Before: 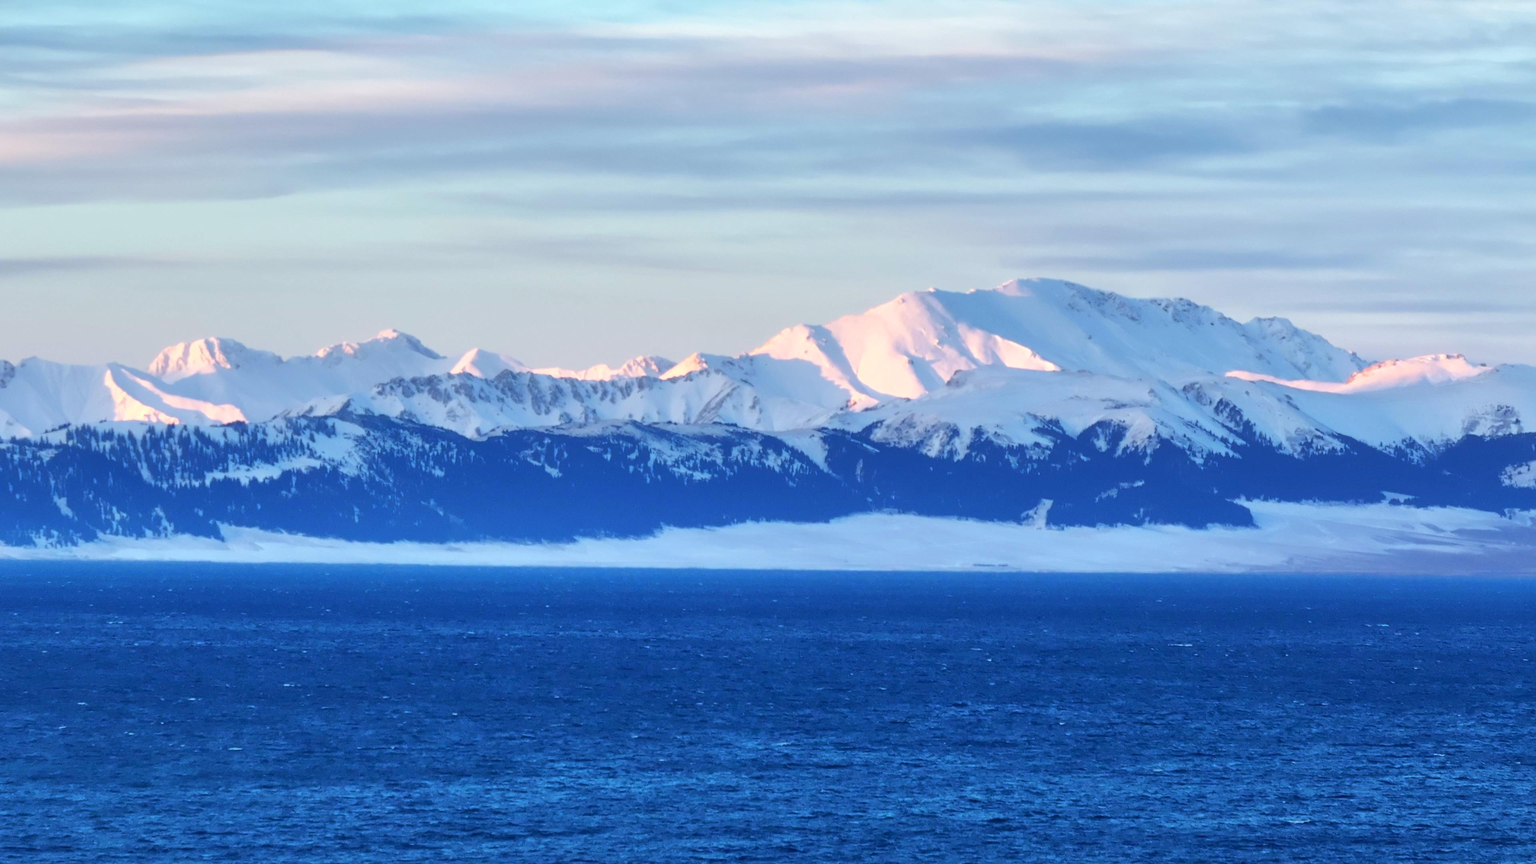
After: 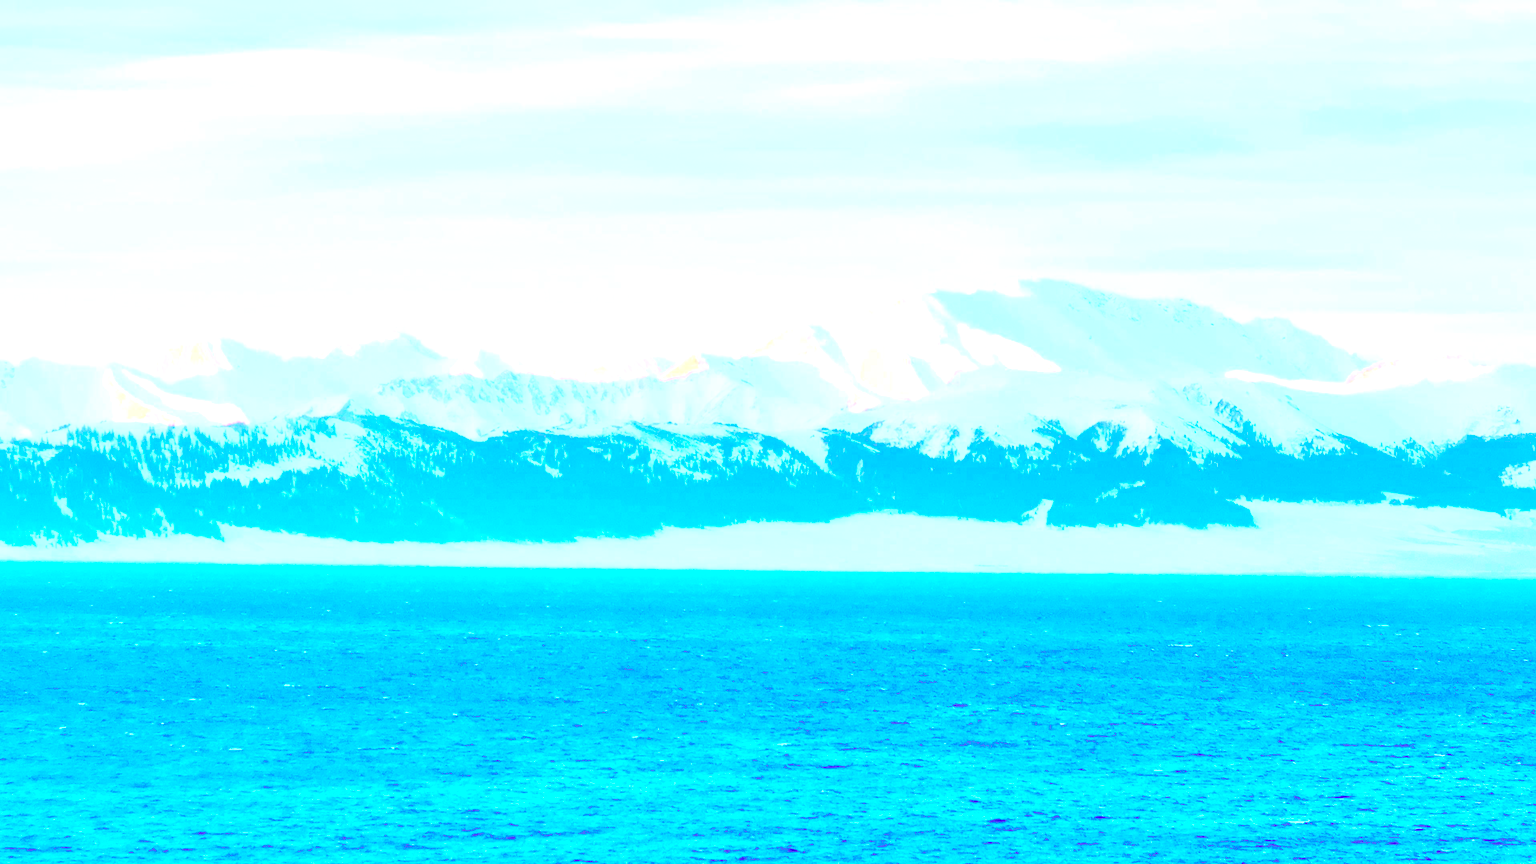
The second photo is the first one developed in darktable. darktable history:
tone curve: curves: ch0 [(0, 0.014) (0.12, 0.096) (0.386, 0.49) (0.54, 0.684) (0.751, 0.855) (0.89, 0.943) (0.998, 0.989)]; ch1 [(0, 0) (0.133, 0.099) (0.437, 0.41) (0.5, 0.5) (0.517, 0.536) (0.548, 0.575) (0.582, 0.639) (0.627, 0.692) (0.836, 0.868) (1, 1)]; ch2 [(0, 0) (0.374, 0.341) (0.456, 0.443) (0.478, 0.49) (0.501, 0.5) (0.528, 0.538) (0.55, 0.6) (0.572, 0.633) (0.702, 0.775) (1, 1)], color space Lab, independent channels, preserve colors none
tone equalizer: on, module defaults
exposure: black level correction 0.001, exposure 1.84 EV, compensate highlight preservation false
contrast brightness saturation: contrast 0.05, brightness 0.06, saturation 0.01
base curve: curves: ch0 [(0, 0) (0.036, 0.025) (0.121, 0.166) (0.206, 0.329) (0.605, 0.79) (1, 1)], preserve colors none
color balance rgb: perceptual saturation grading › global saturation 25%, perceptual brilliance grading › mid-tones 10%, perceptual brilliance grading › shadows 15%, global vibrance 20%
